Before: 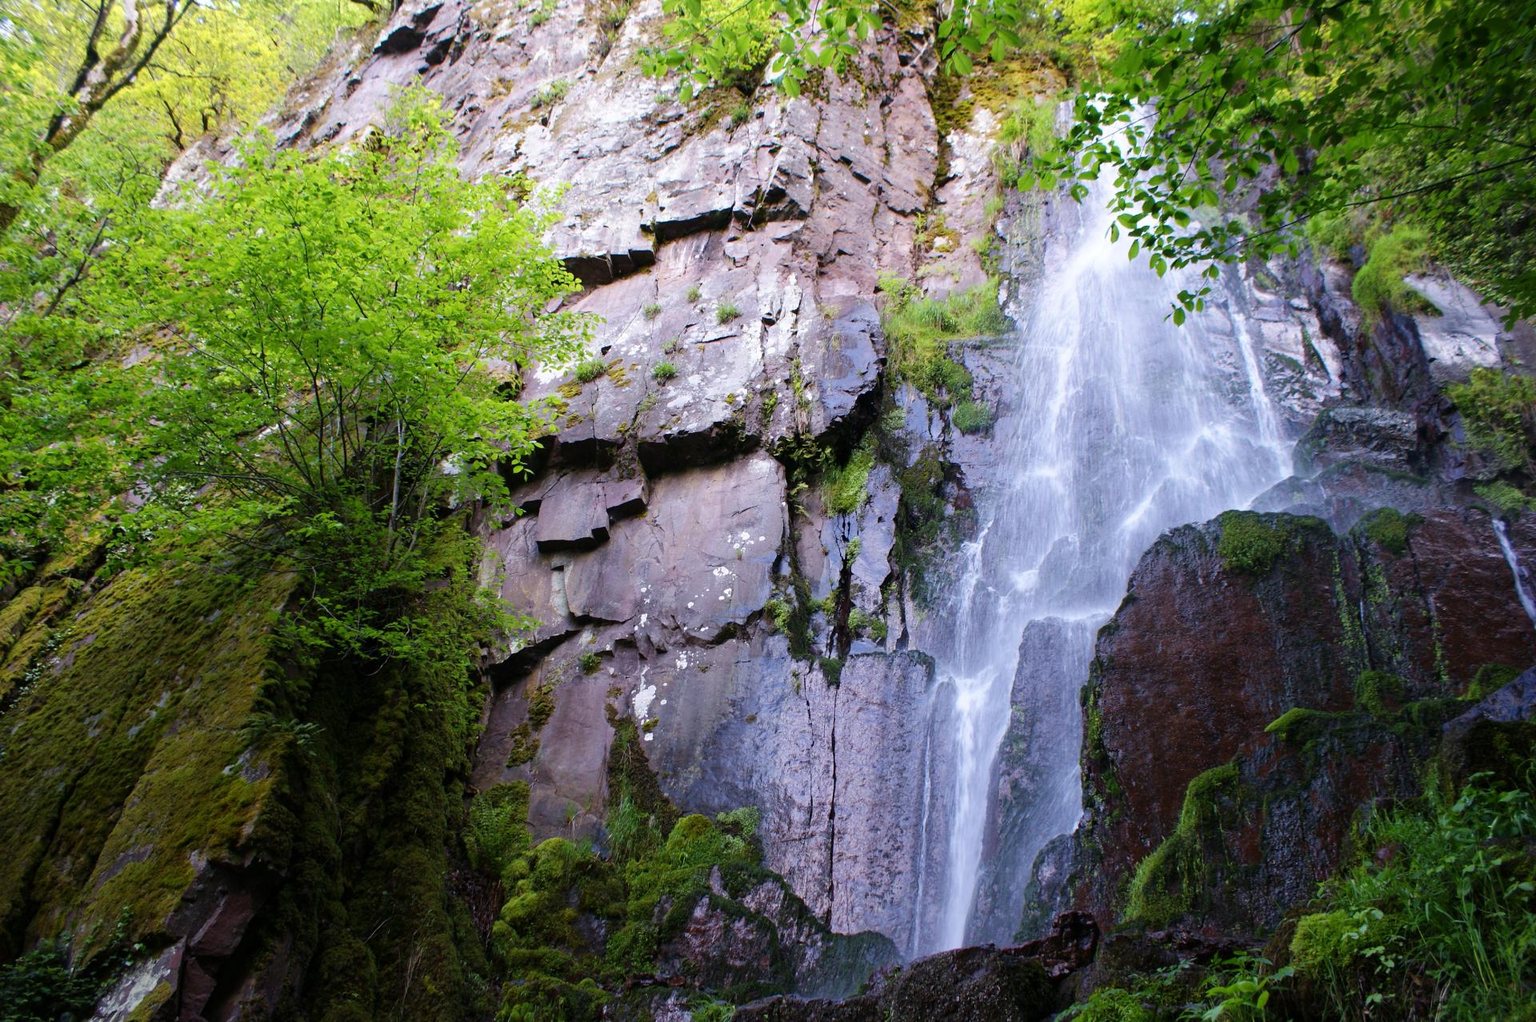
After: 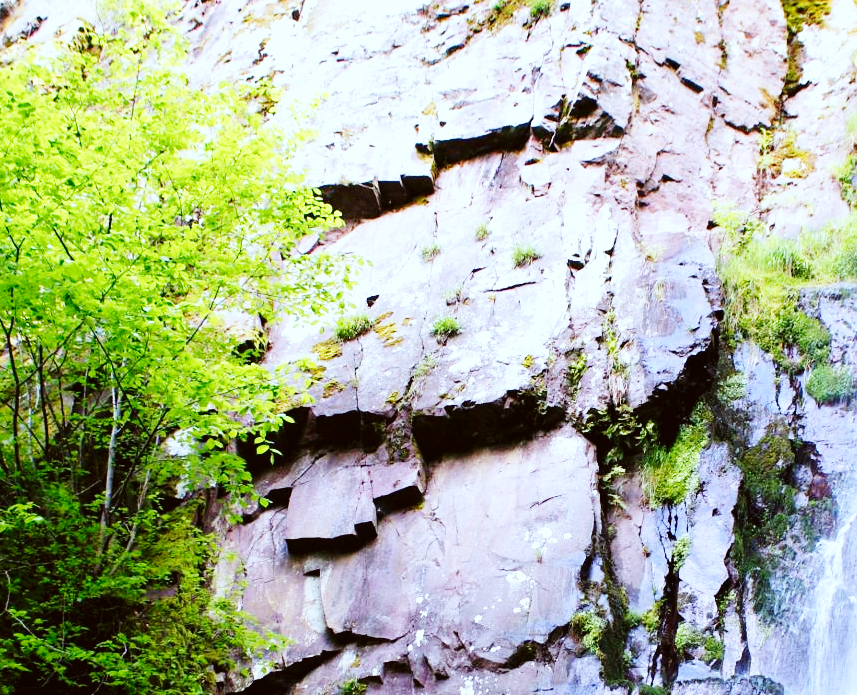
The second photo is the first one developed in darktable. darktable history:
base curve: curves: ch0 [(0, 0.003) (0.001, 0.002) (0.006, 0.004) (0.02, 0.022) (0.048, 0.086) (0.094, 0.234) (0.162, 0.431) (0.258, 0.629) (0.385, 0.8) (0.548, 0.918) (0.751, 0.988) (1, 1)], preserve colors none
color correction: highlights a* -3.45, highlights b* -6.47, shadows a* 2.94, shadows b* 5.31
crop: left 20.066%, top 10.766%, right 35.298%, bottom 34.769%
